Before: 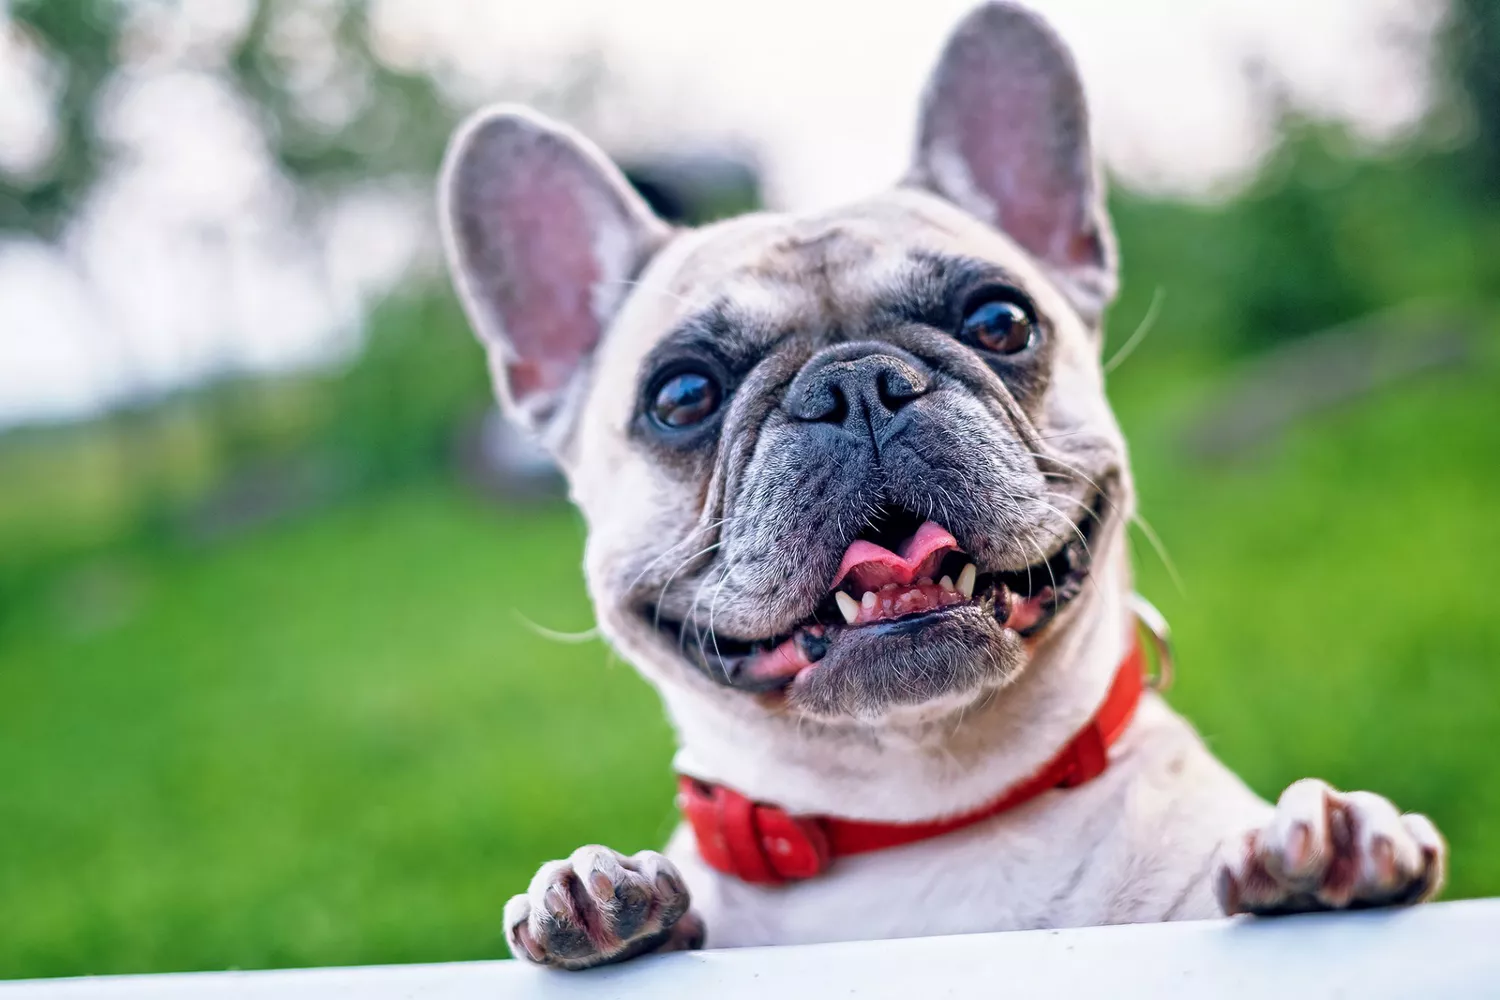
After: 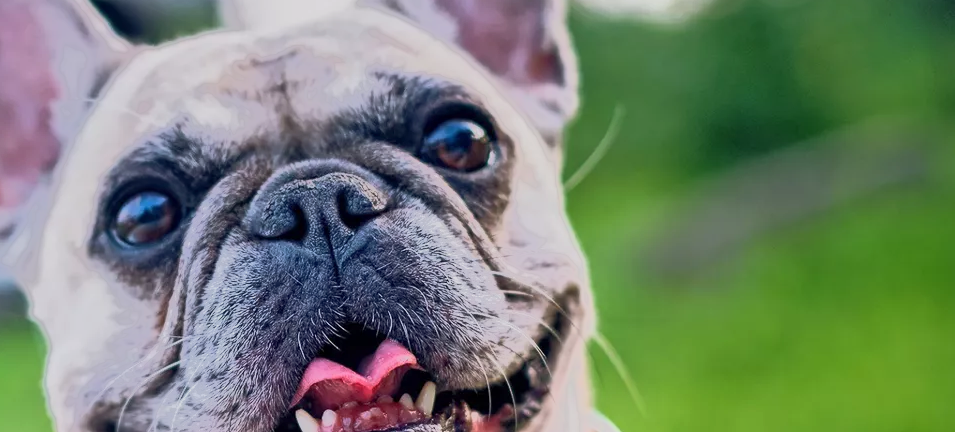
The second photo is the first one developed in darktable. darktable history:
tone equalizer: -7 EV -0.63 EV, -6 EV 1 EV, -5 EV -0.45 EV, -4 EV 0.43 EV, -3 EV 0.41 EV, -2 EV 0.15 EV, -1 EV -0.15 EV, +0 EV -0.39 EV, smoothing diameter 25%, edges refinement/feathering 10, preserve details guided filter
crop: left 36.005%, top 18.293%, right 0.31%, bottom 38.444%
